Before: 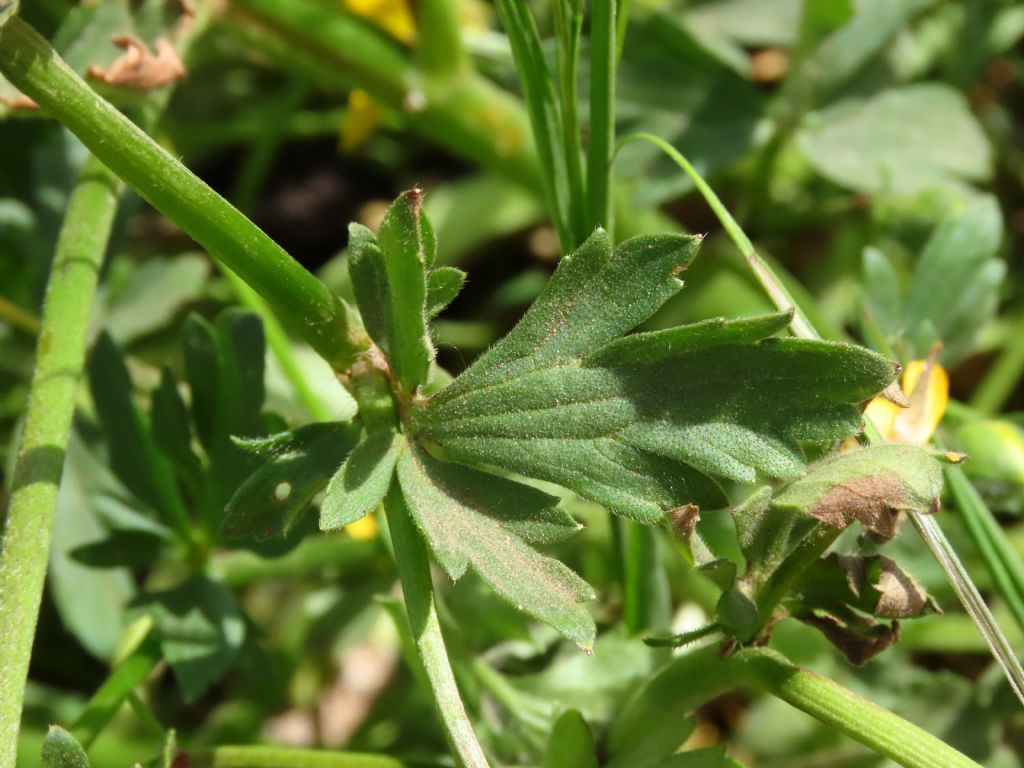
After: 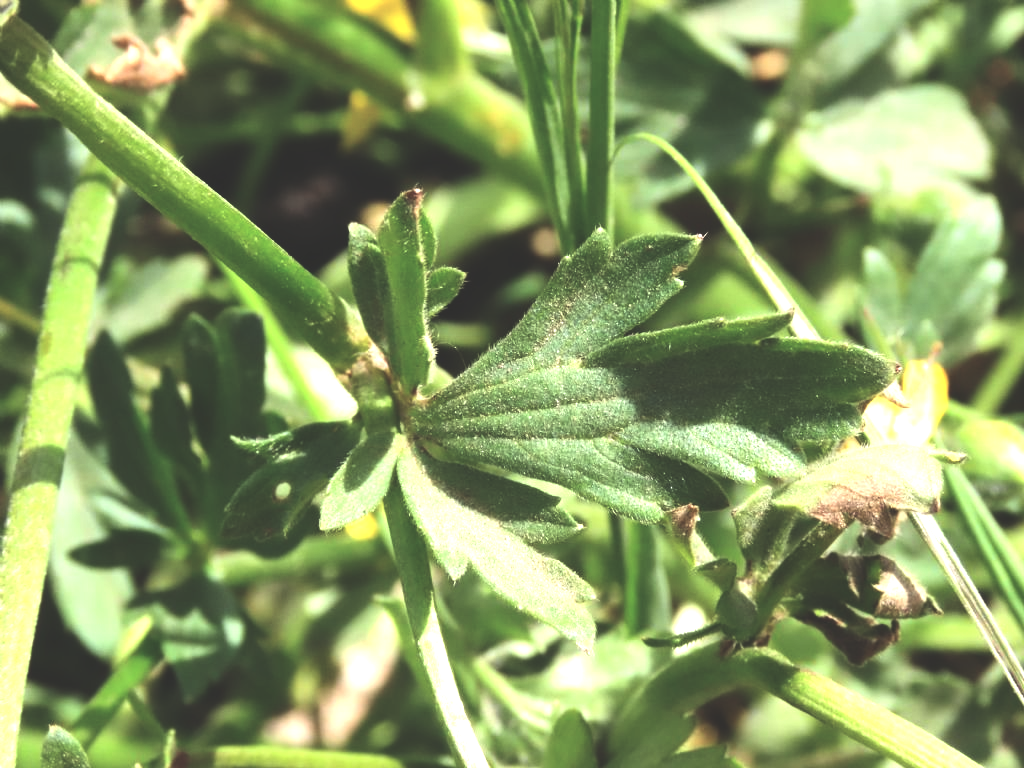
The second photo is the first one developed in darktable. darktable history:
tone equalizer: -8 EV -1.11 EV, -7 EV -0.988 EV, -6 EV -0.853 EV, -5 EV -0.576 EV, -3 EV 0.573 EV, -2 EV 0.885 EV, -1 EV 0.99 EV, +0 EV 1.08 EV, edges refinement/feathering 500, mask exposure compensation -1.57 EV, preserve details no
exposure: black level correction -0.042, exposure 0.065 EV, compensate highlight preservation false
